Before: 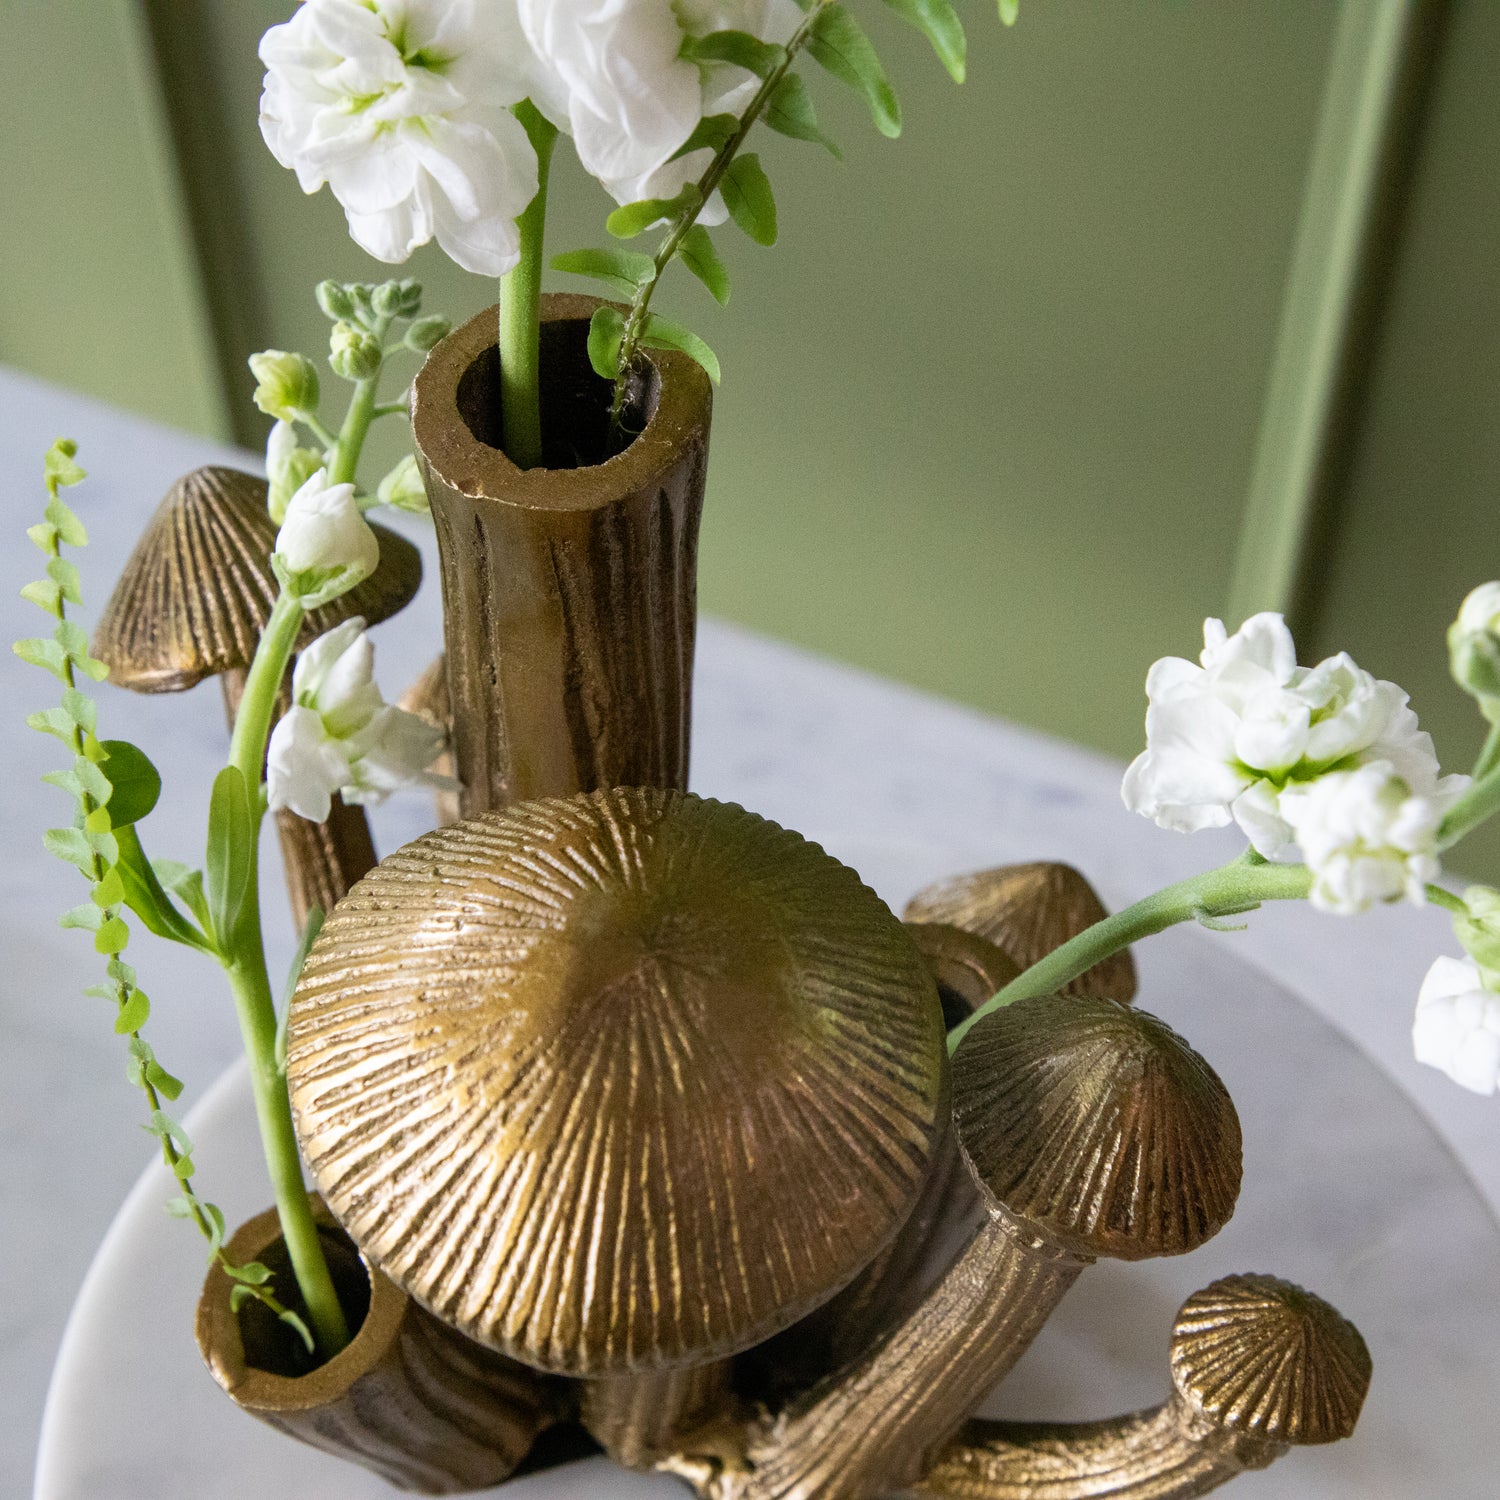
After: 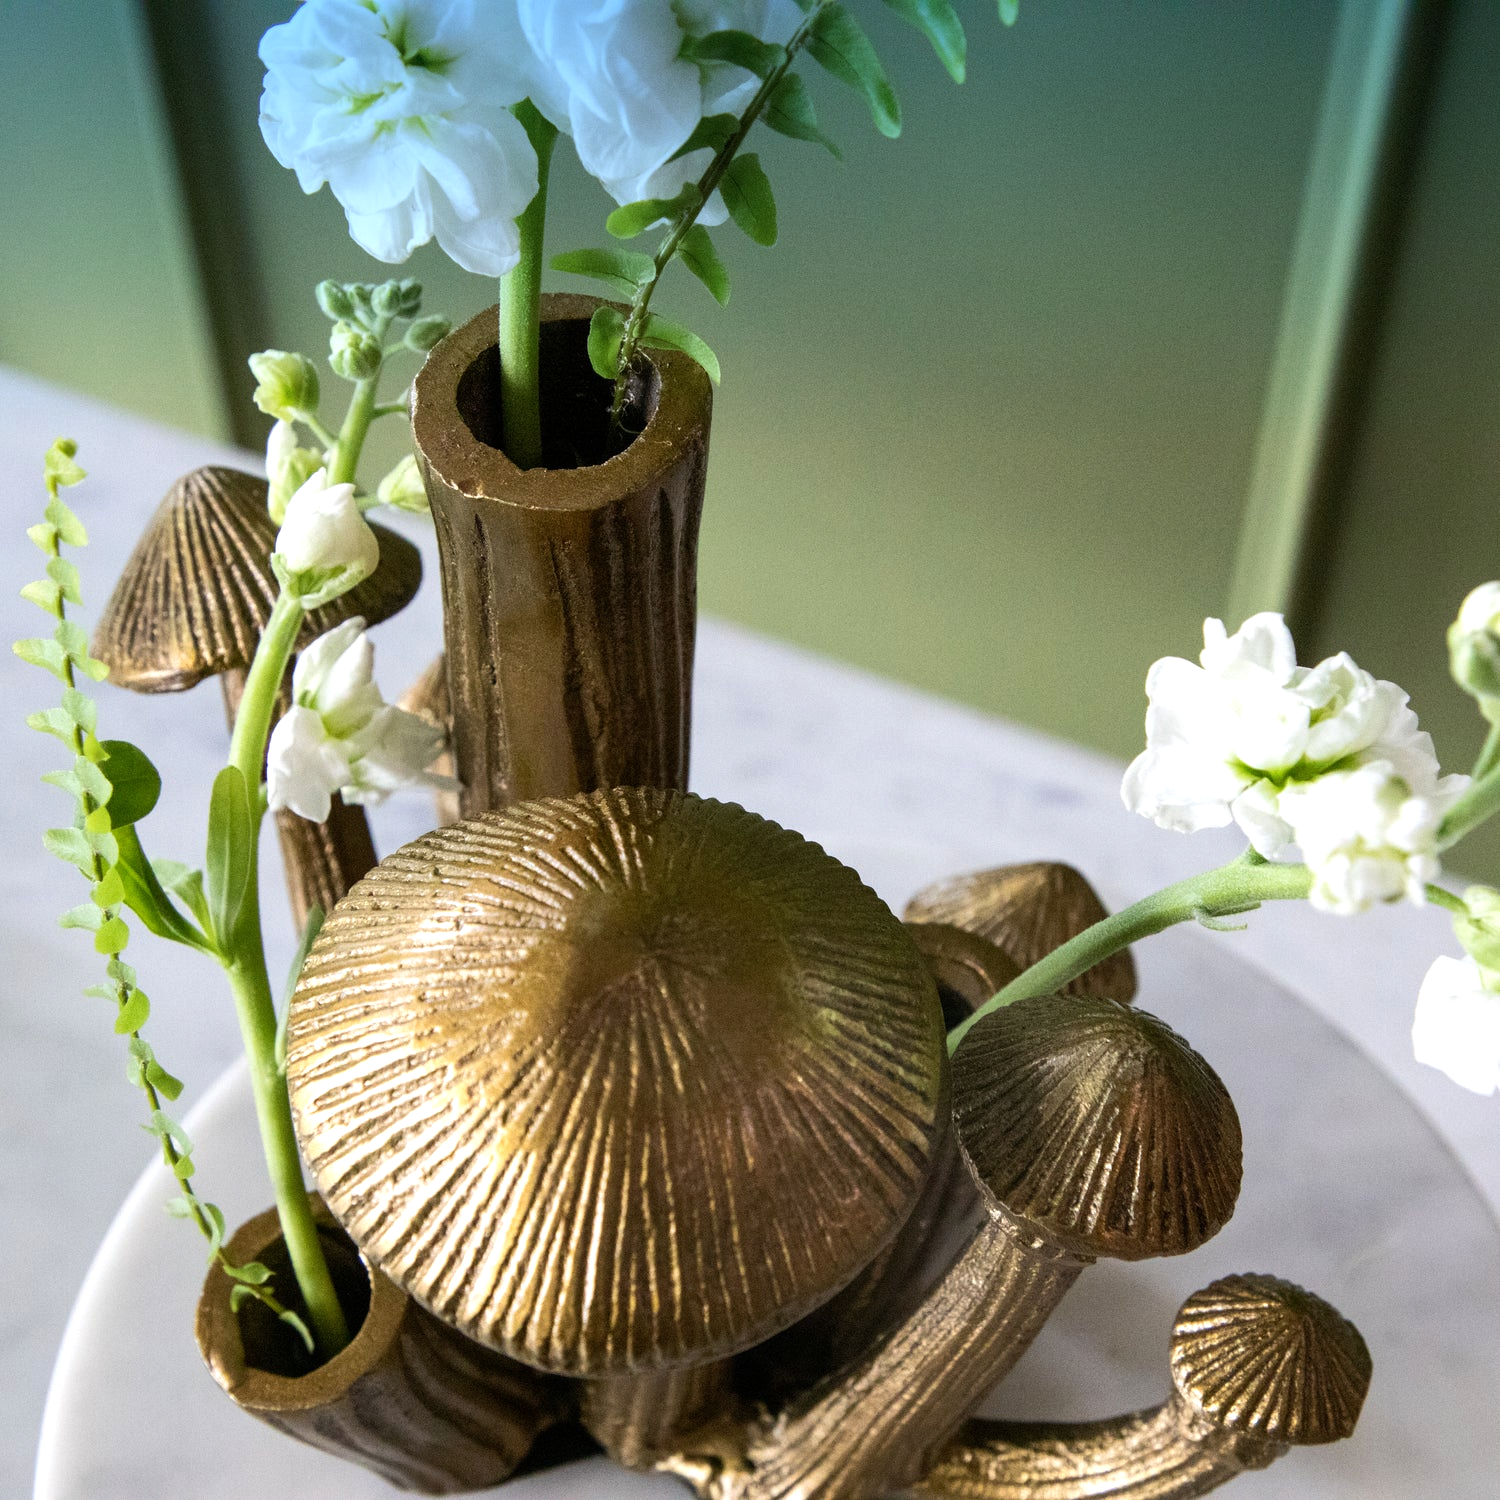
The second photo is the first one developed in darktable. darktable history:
graduated density: density 2.02 EV, hardness 44%, rotation 0.374°, offset 8.21, hue 208.8°, saturation 97%
tone equalizer: -8 EV -0.417 EV, -7 EV -0.389 EV, -6 EV -0.333 EV, -5 EV -0.222 EV, -3 EV 0.222 EV, -2 EV 0.333 EV, -1 EV 0.389 EV, +0 EV 0.417 EV, edges refinement/feathering 500, mask exposure compensation -1.57 EV, preserve details no
